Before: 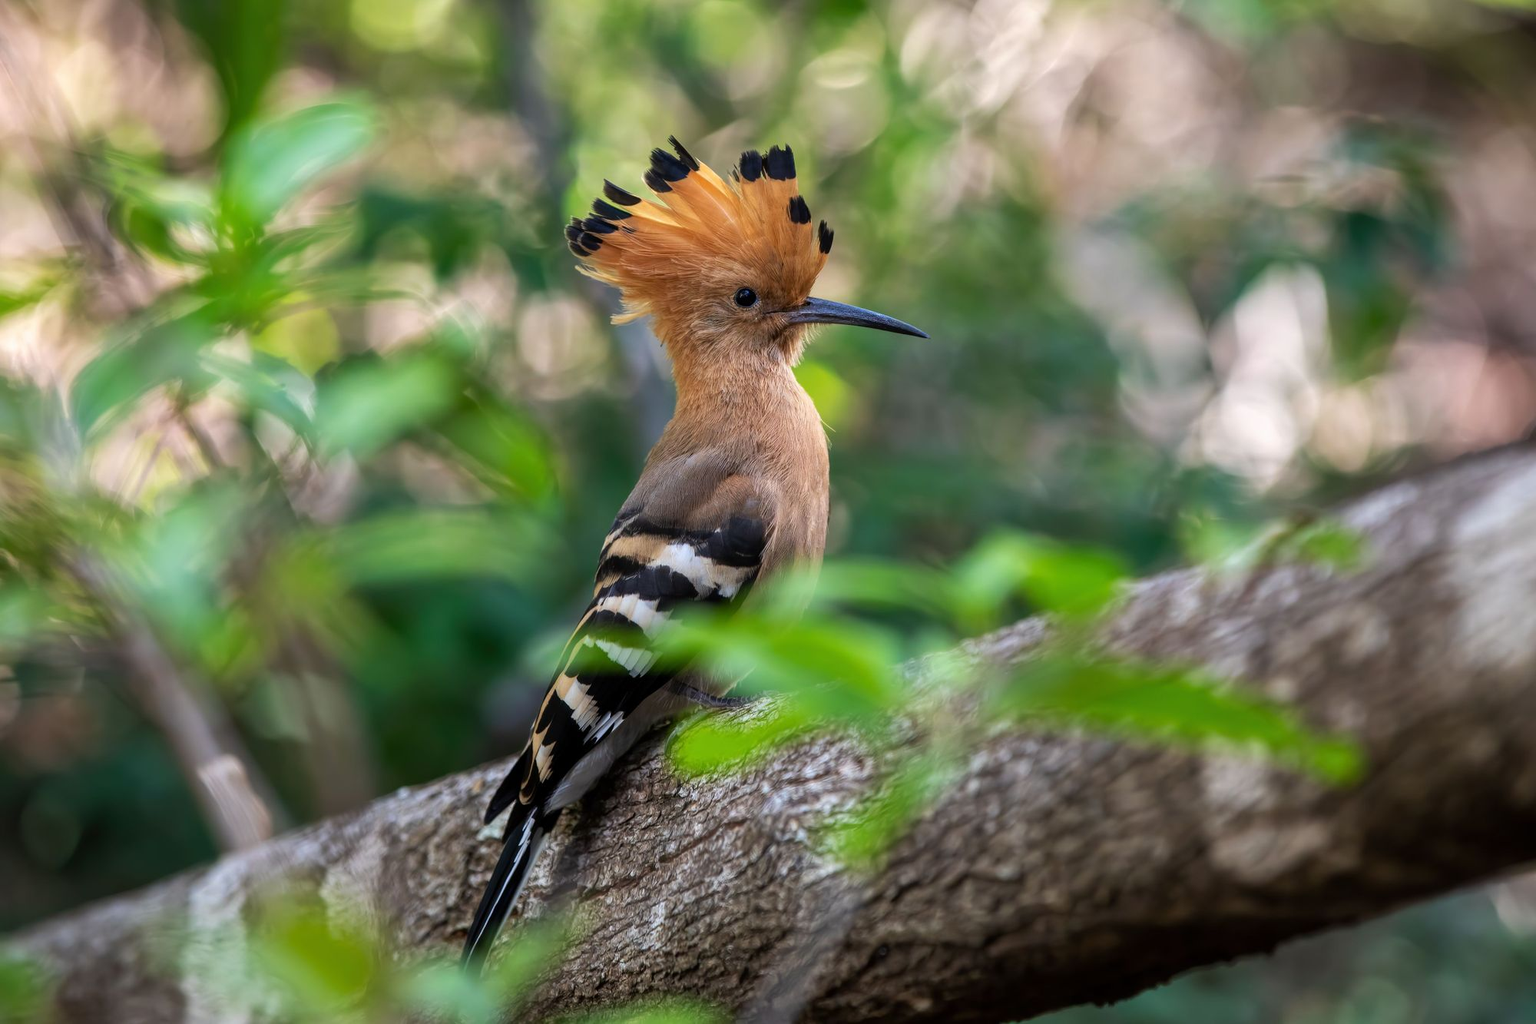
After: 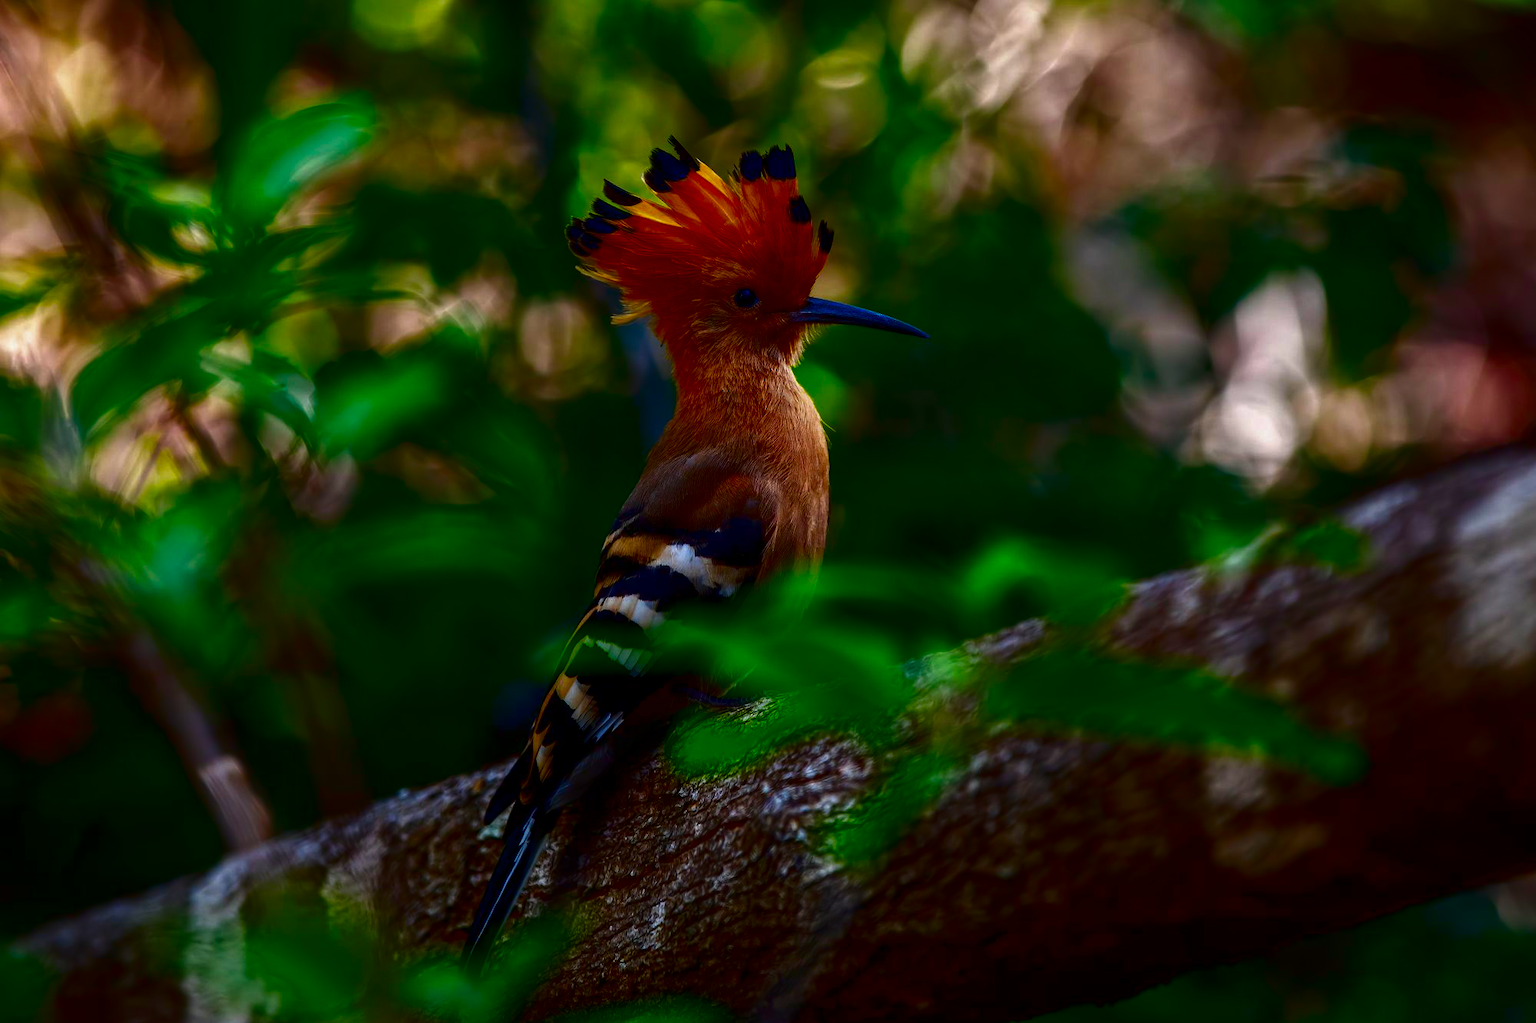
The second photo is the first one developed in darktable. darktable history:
contrast brightness saturation: brightness -0.984, saturation 0.98
